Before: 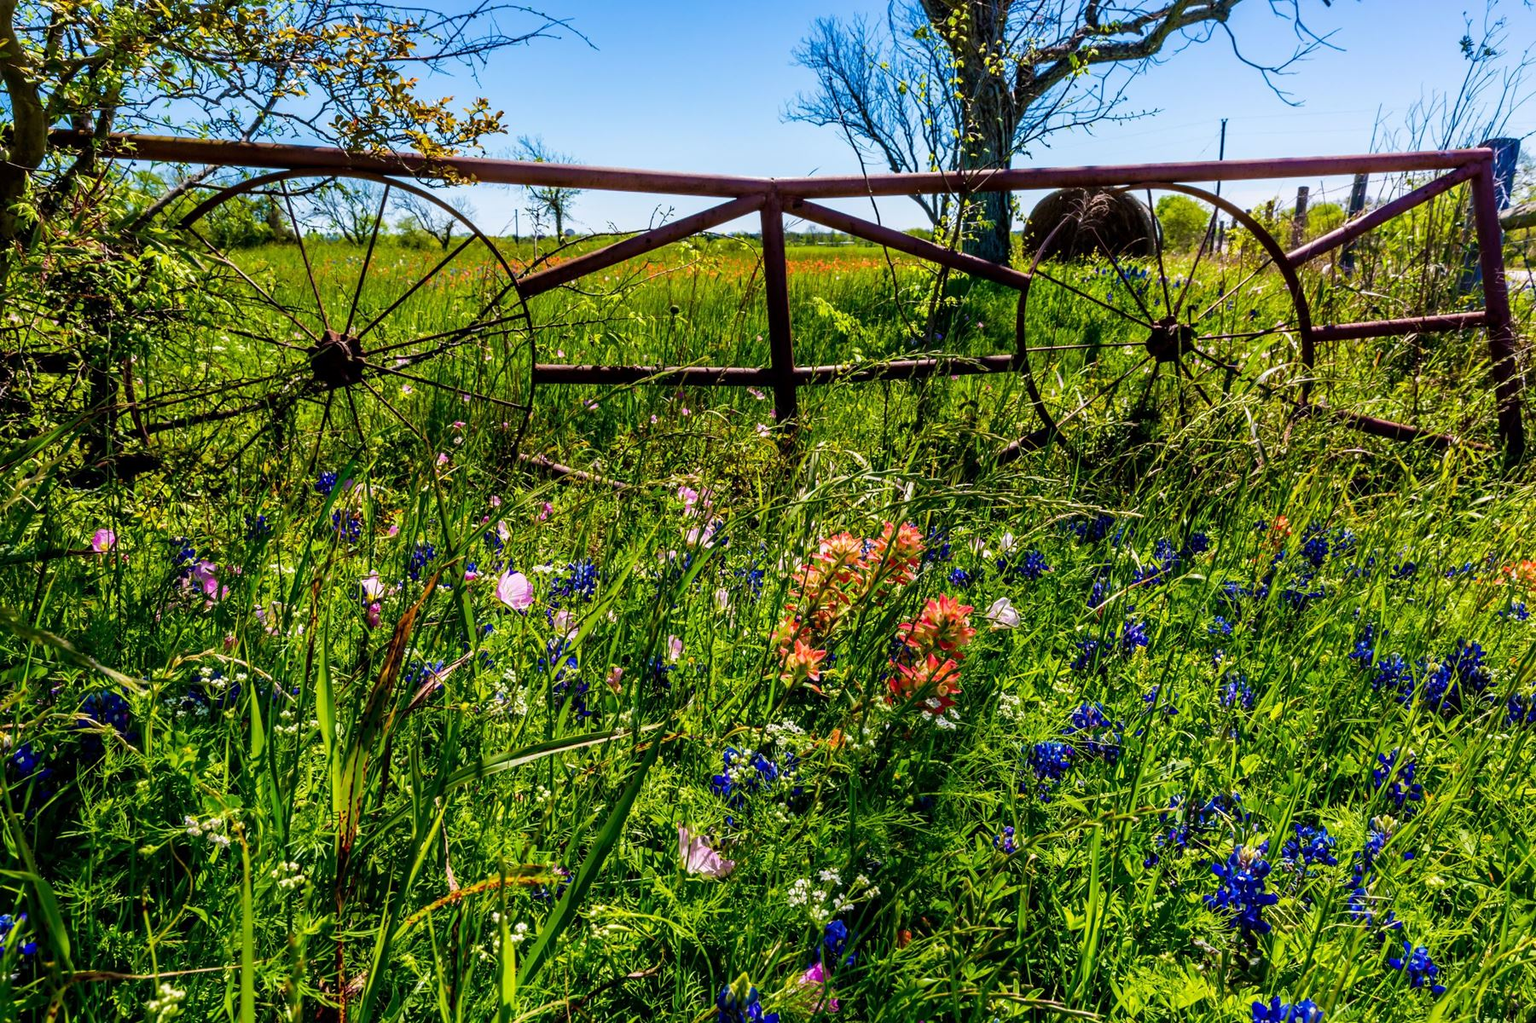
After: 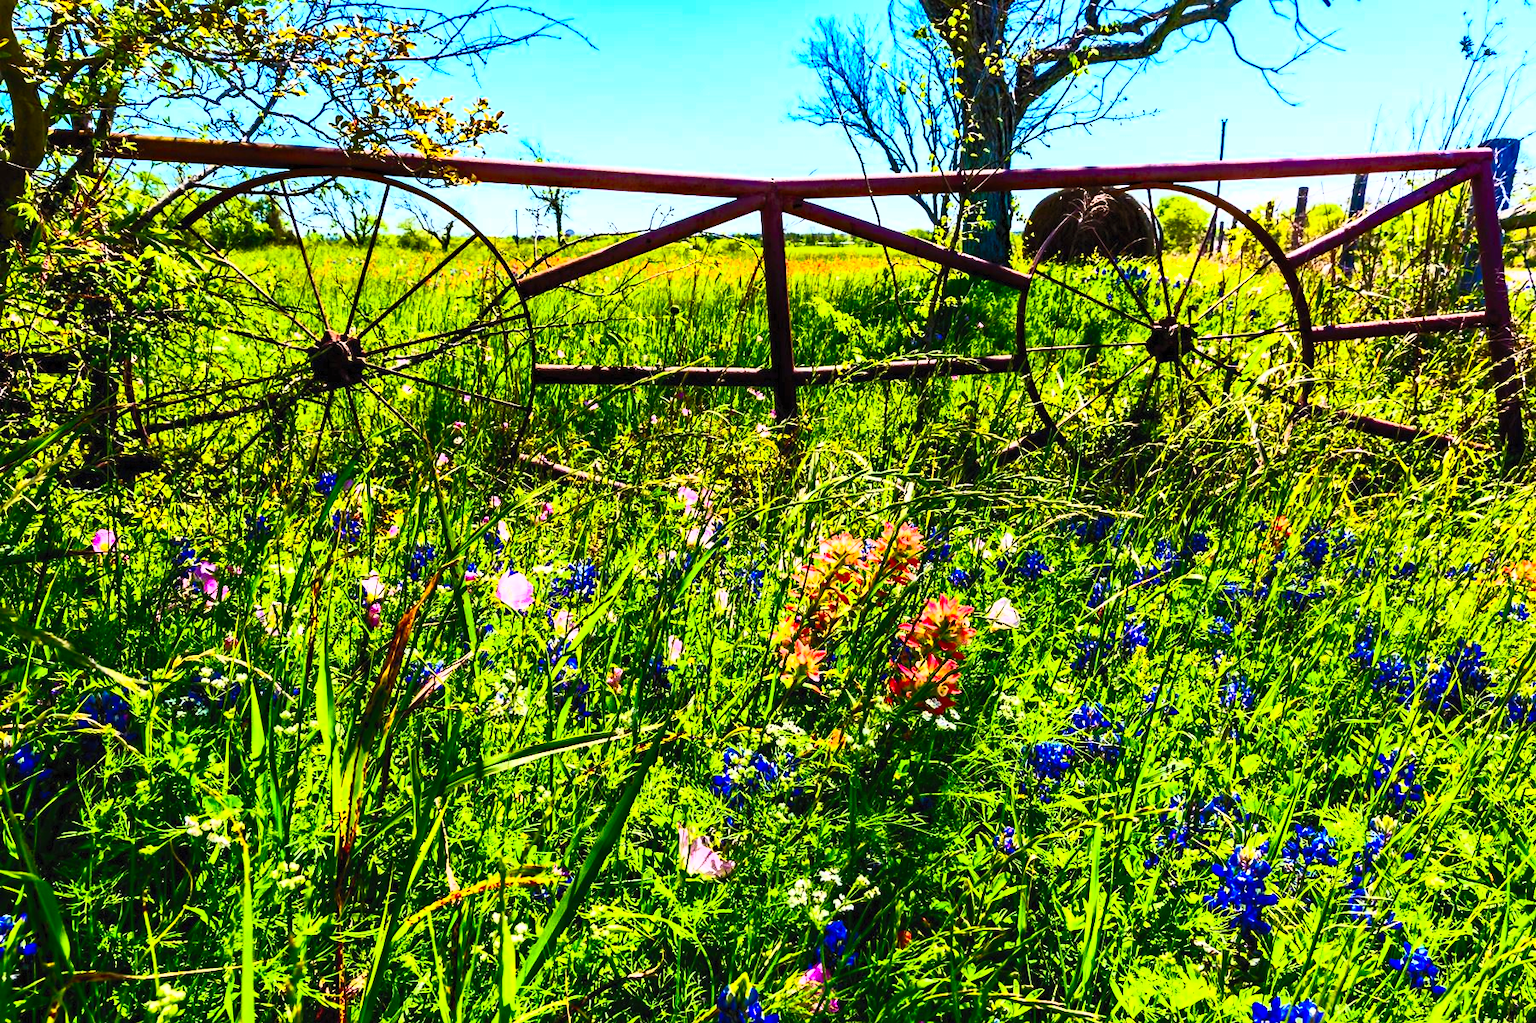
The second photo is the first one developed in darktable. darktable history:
haze removal: compatibility mode true, adaptive false
contrast brightness saturation: contrast 0.824, brightness 0.605, saturation 0.58
